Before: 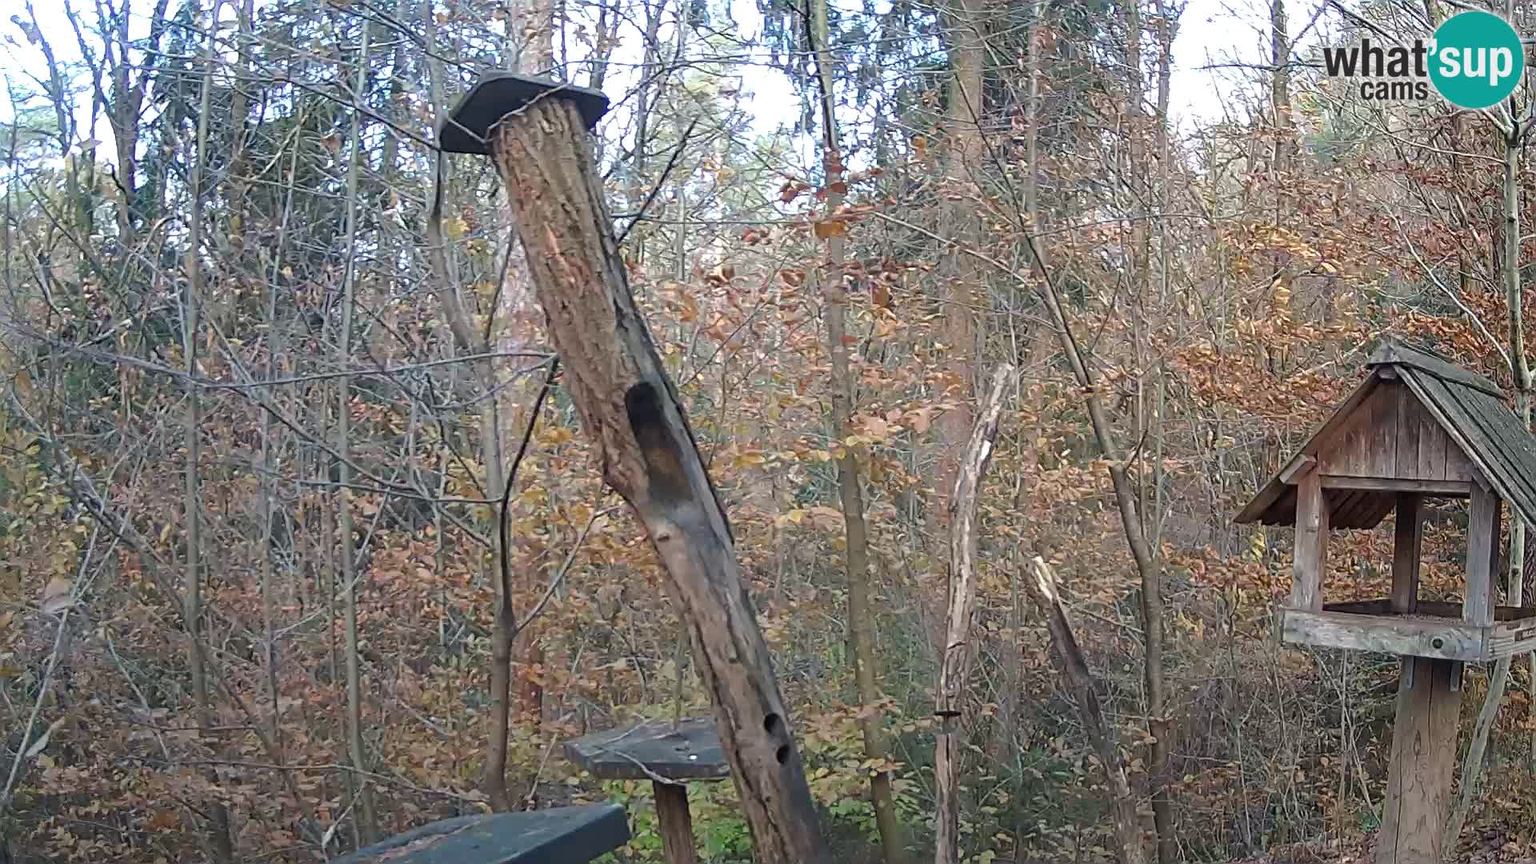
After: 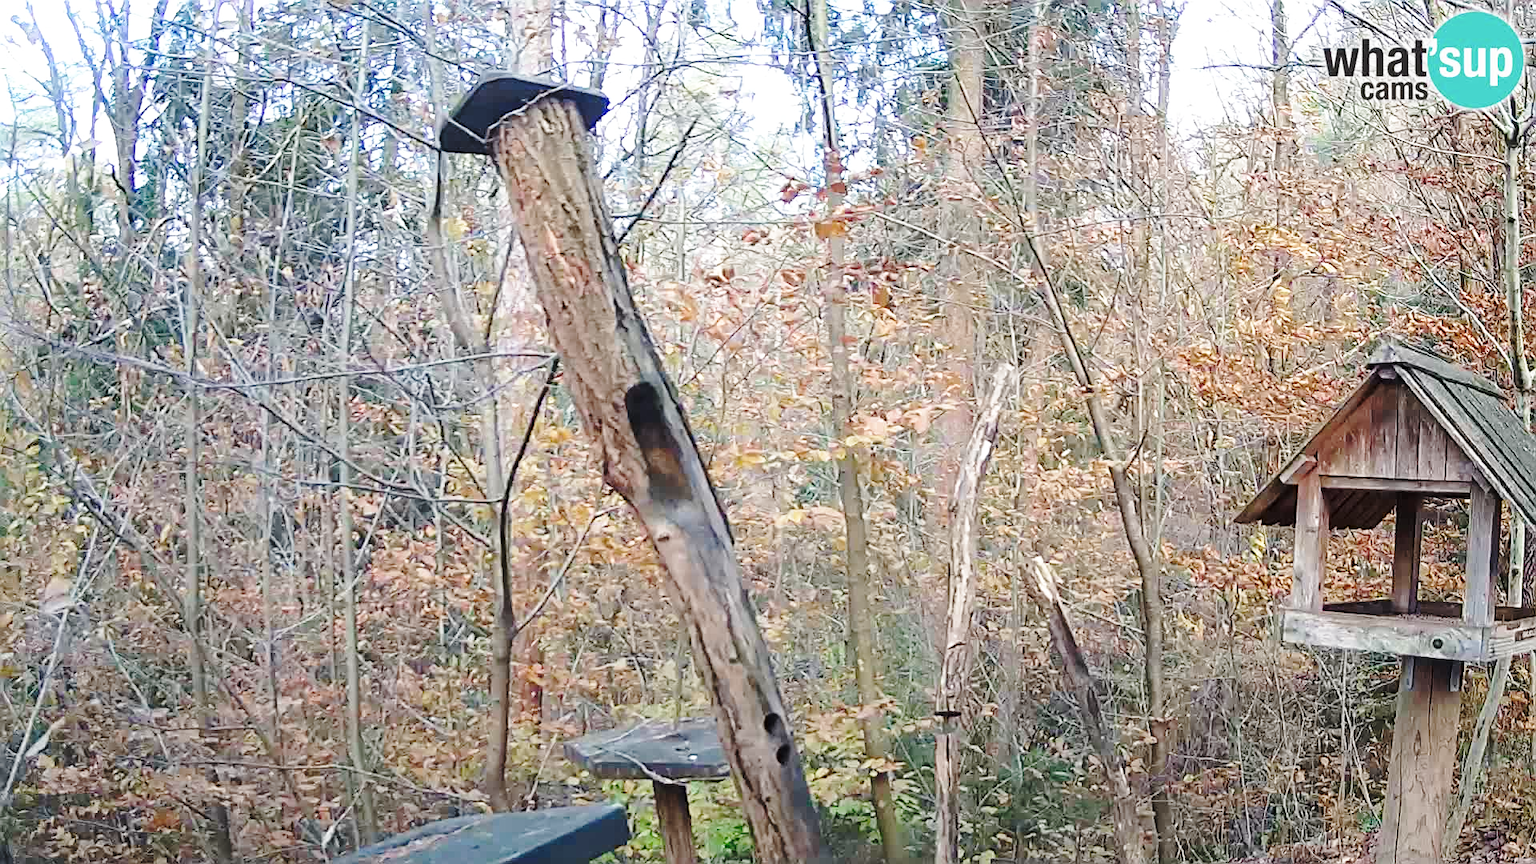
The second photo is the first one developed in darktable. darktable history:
base curve: curves: ch0 [(0, 0) (0.032, 0.037) (0.105, 0.228) (0.435, 0.76) (0.856, 0.983) (1, 1)], exposure shift 0.568, preserve colors none
